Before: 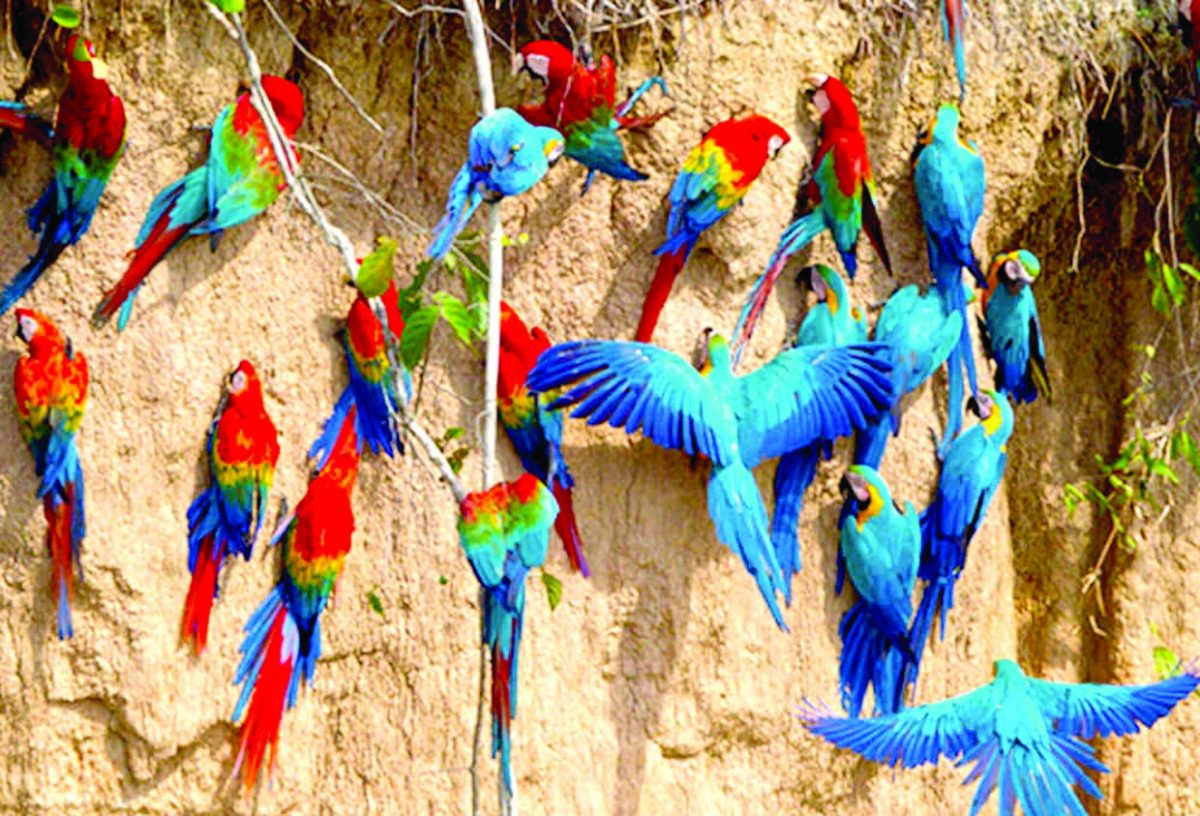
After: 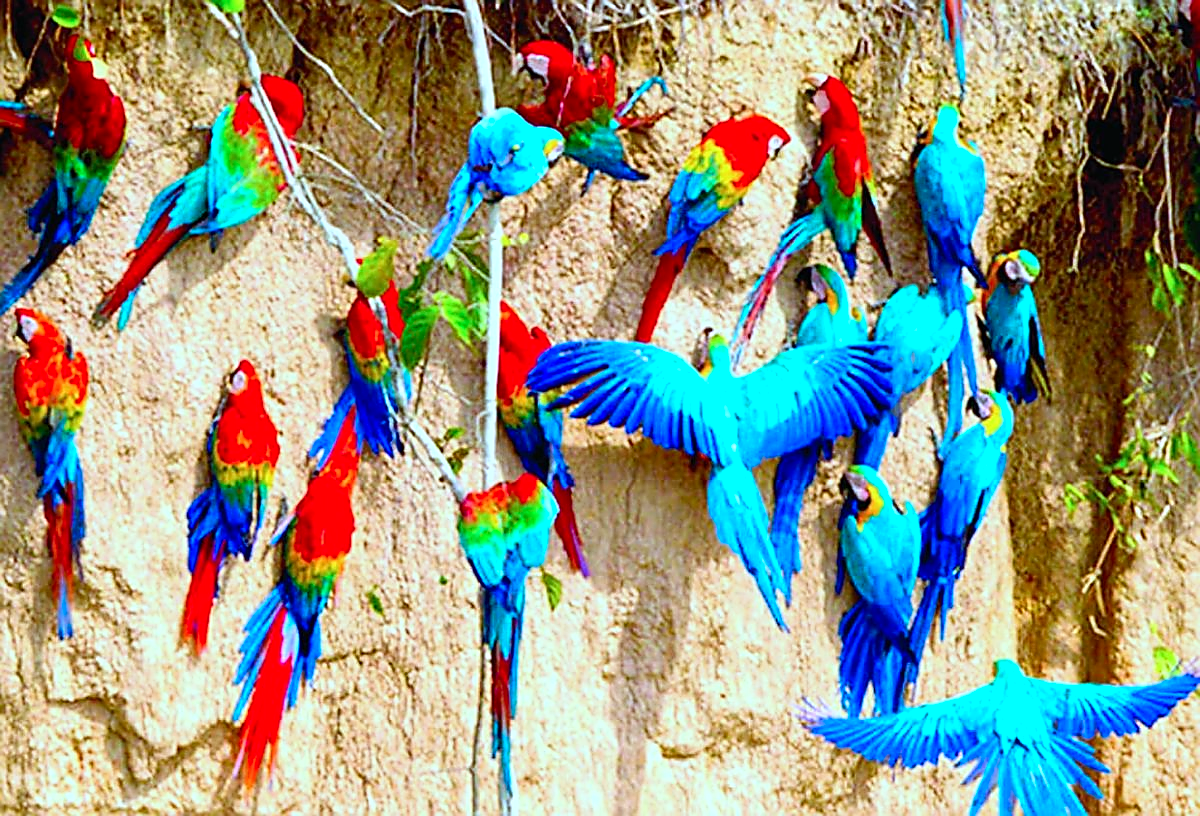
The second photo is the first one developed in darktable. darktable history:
sharpen: radius 1.4, amount 1.25, threshold 0.7
contrast brightness saturation: contrast 0.08, saturation 0.2
color correction: highlights a* -9.73, highlights b* -21.22
